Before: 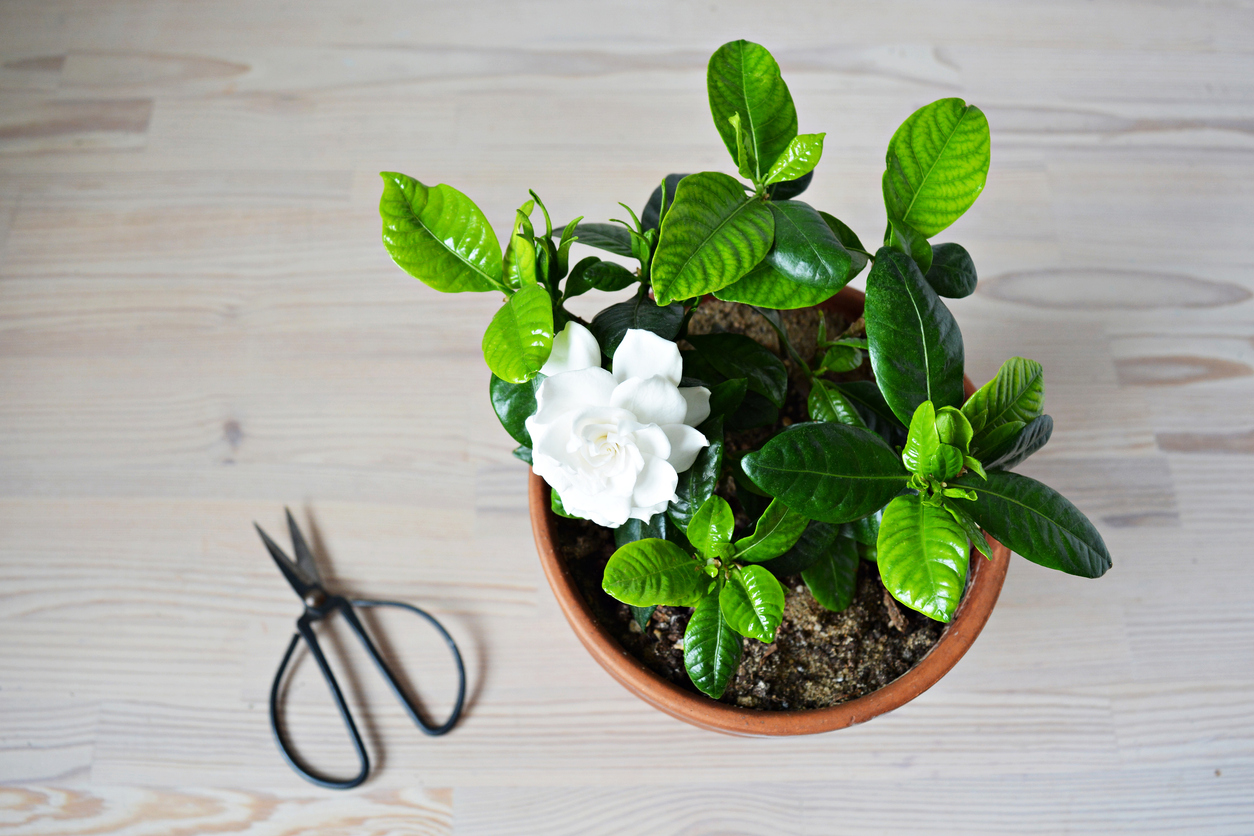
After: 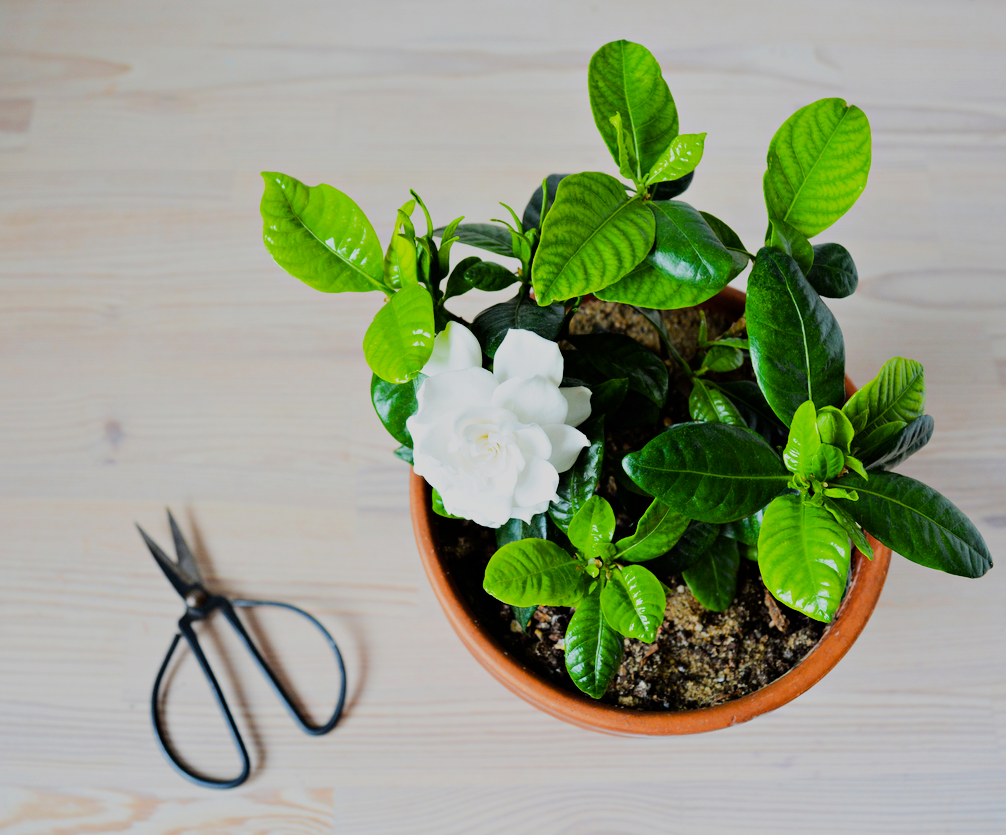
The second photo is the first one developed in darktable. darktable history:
filmic rgb: black relative exposure -7.24 EV, white relative exposure 5.08 EV, threshold 2.97 EV, hardness 3.22, enable highlight reconstruction true
color balance rgb: highlights gain › luminance 10.423%, global offset › hue 172.38°, perceptual saturation grading › global saturation 29.597%, perceptual brilliance grading › mid-tones 9.348%, perceptual brilliance grading › shadows 15.178%
crop and rotate: left 9.497%, right 10.244%
